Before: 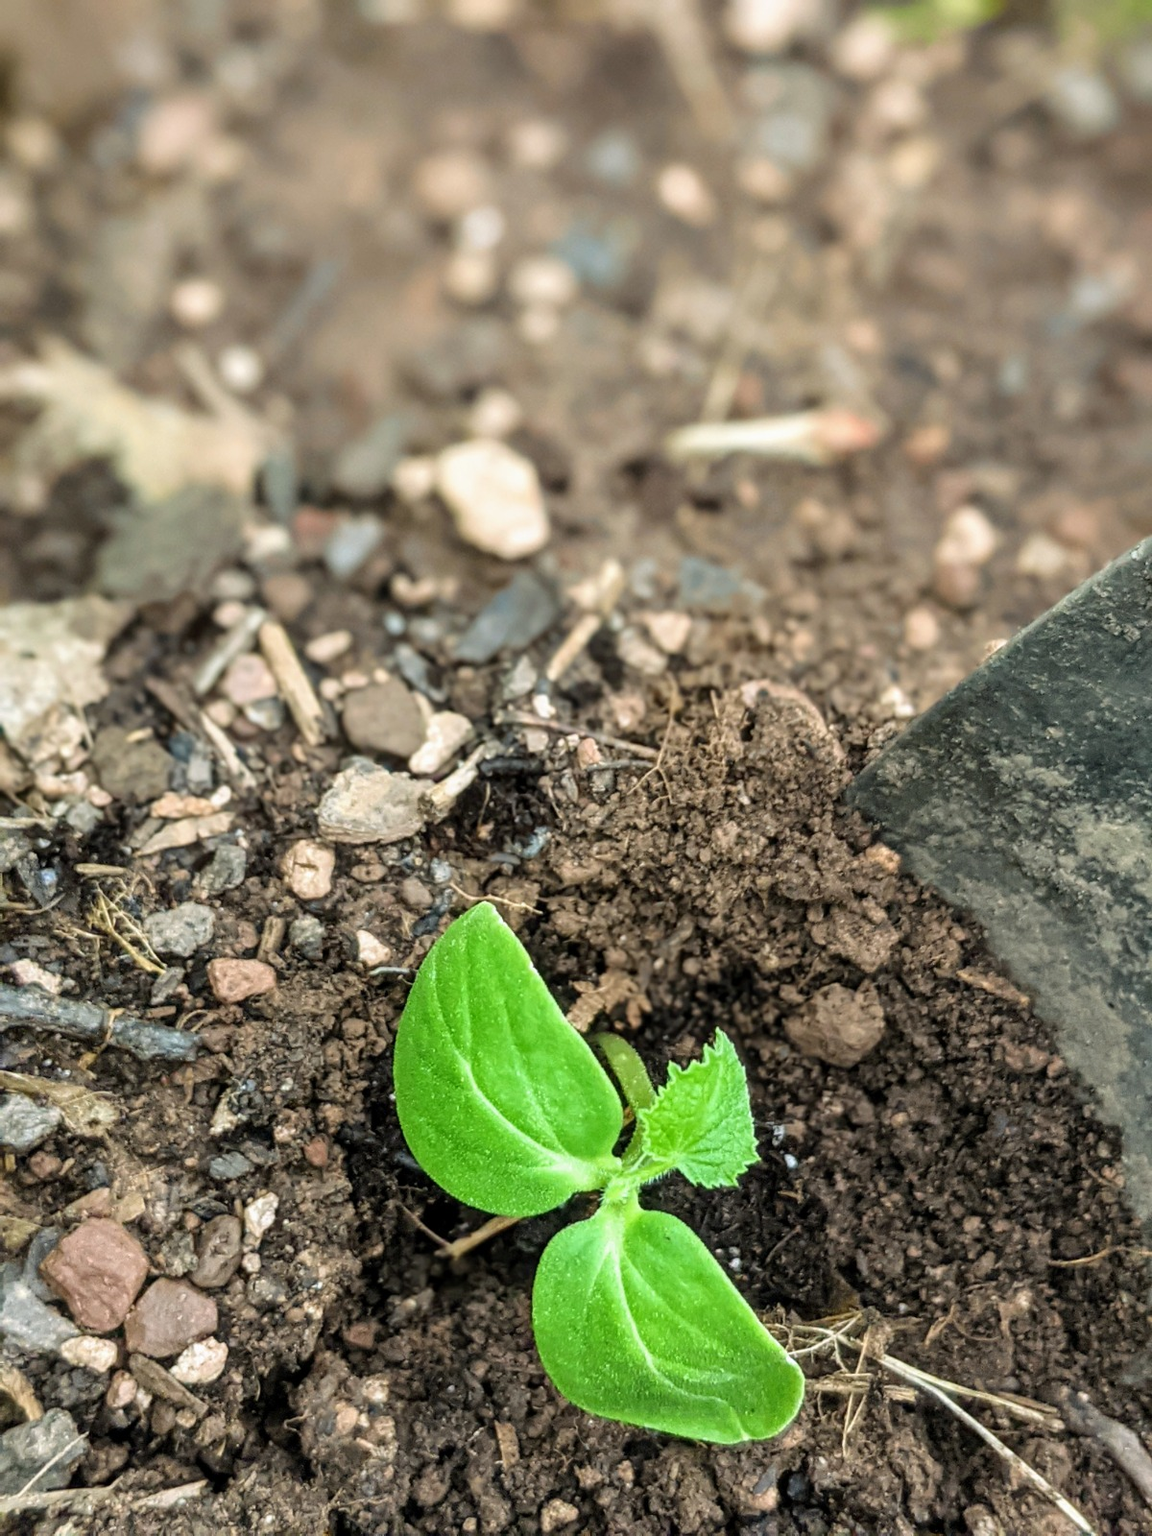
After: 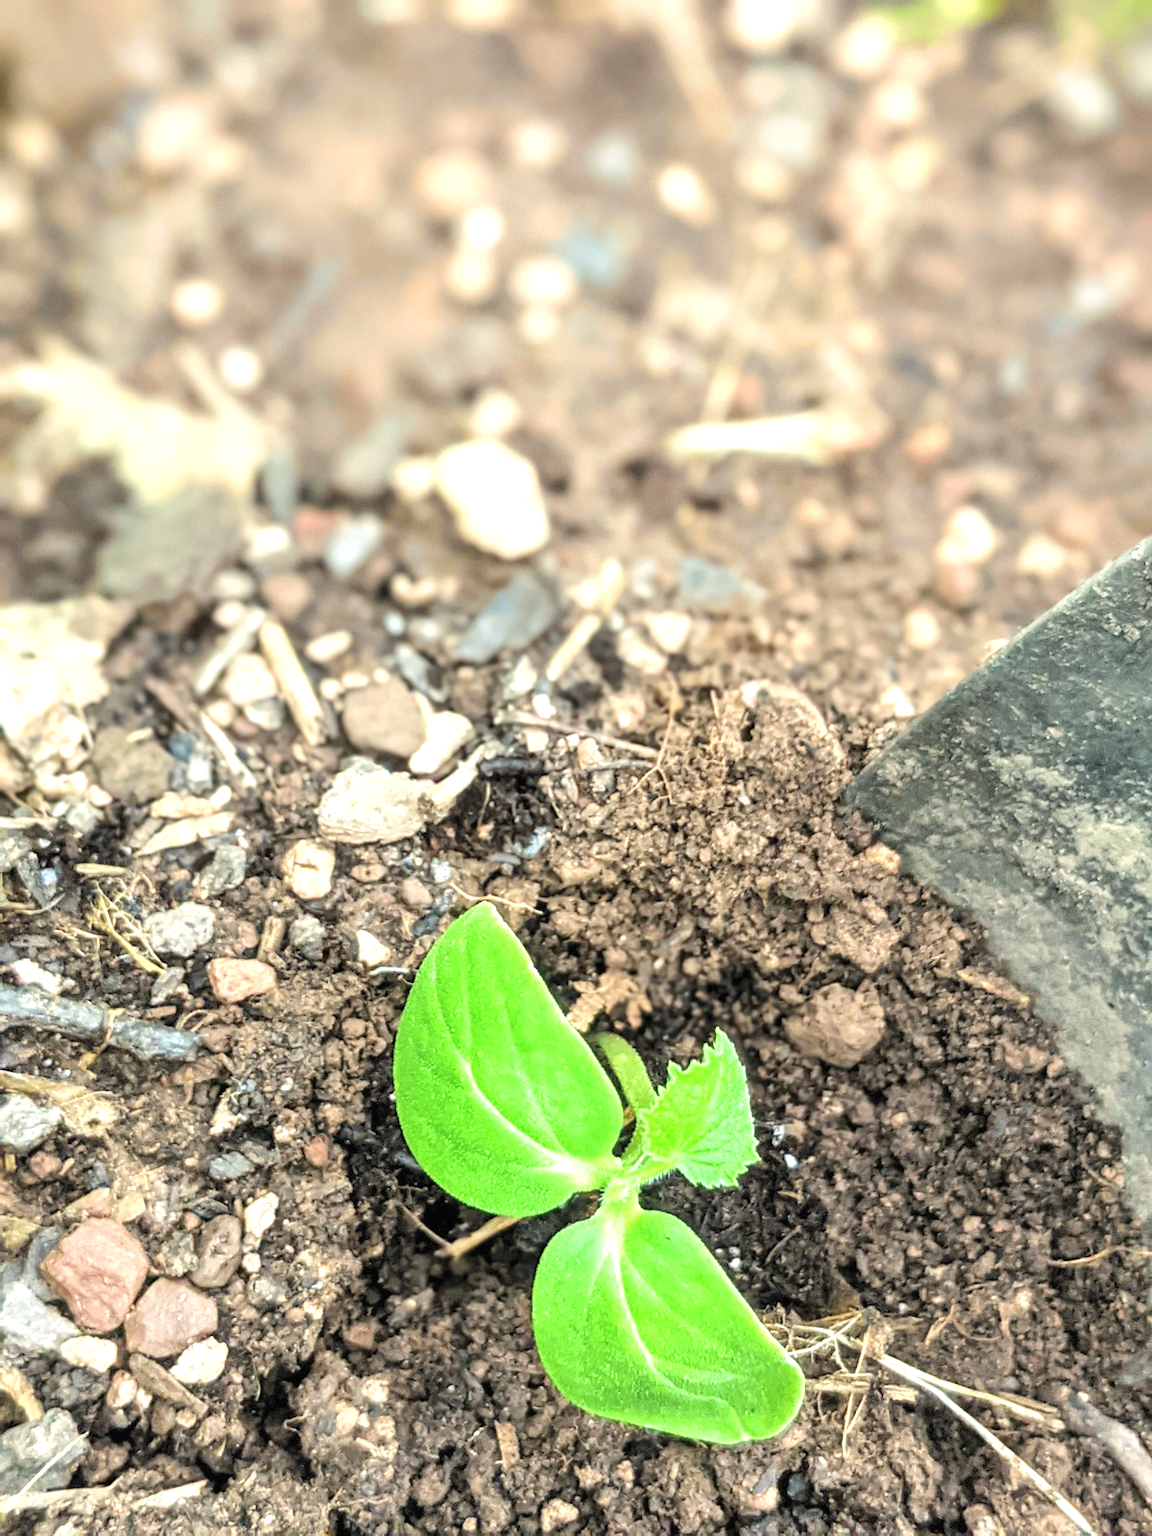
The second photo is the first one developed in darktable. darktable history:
exposure: black level correction 0, exposure 0.9 EV, compensate exposure bias true, compensate highlight preservation false
contrast brightness saturation: brightness 0.13
